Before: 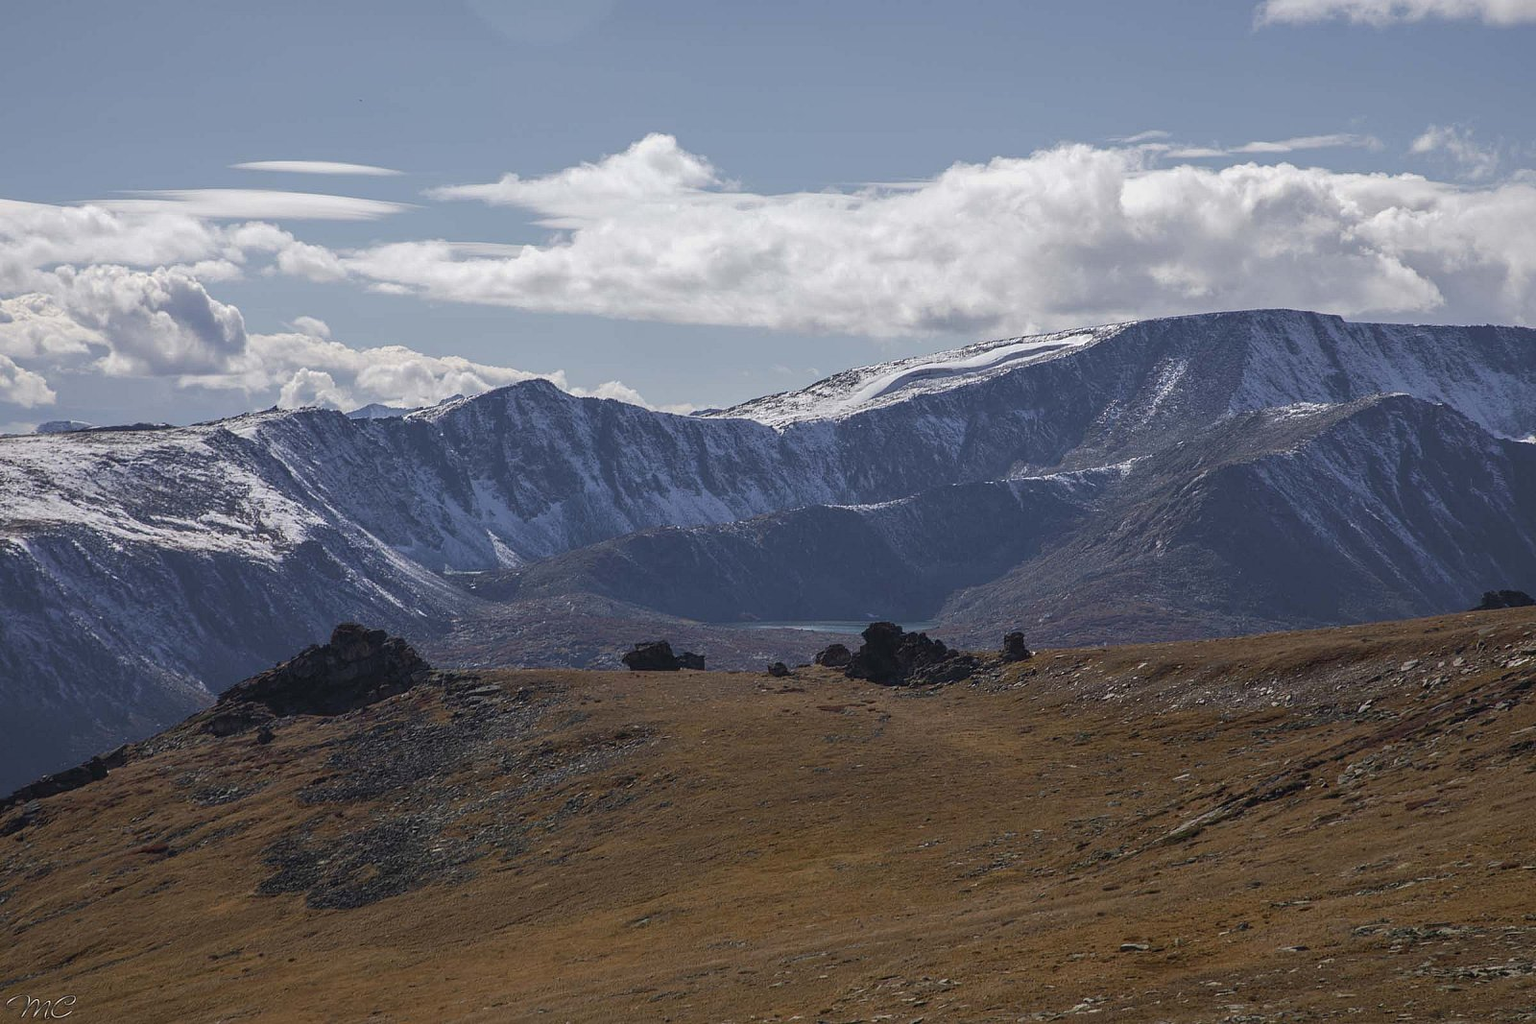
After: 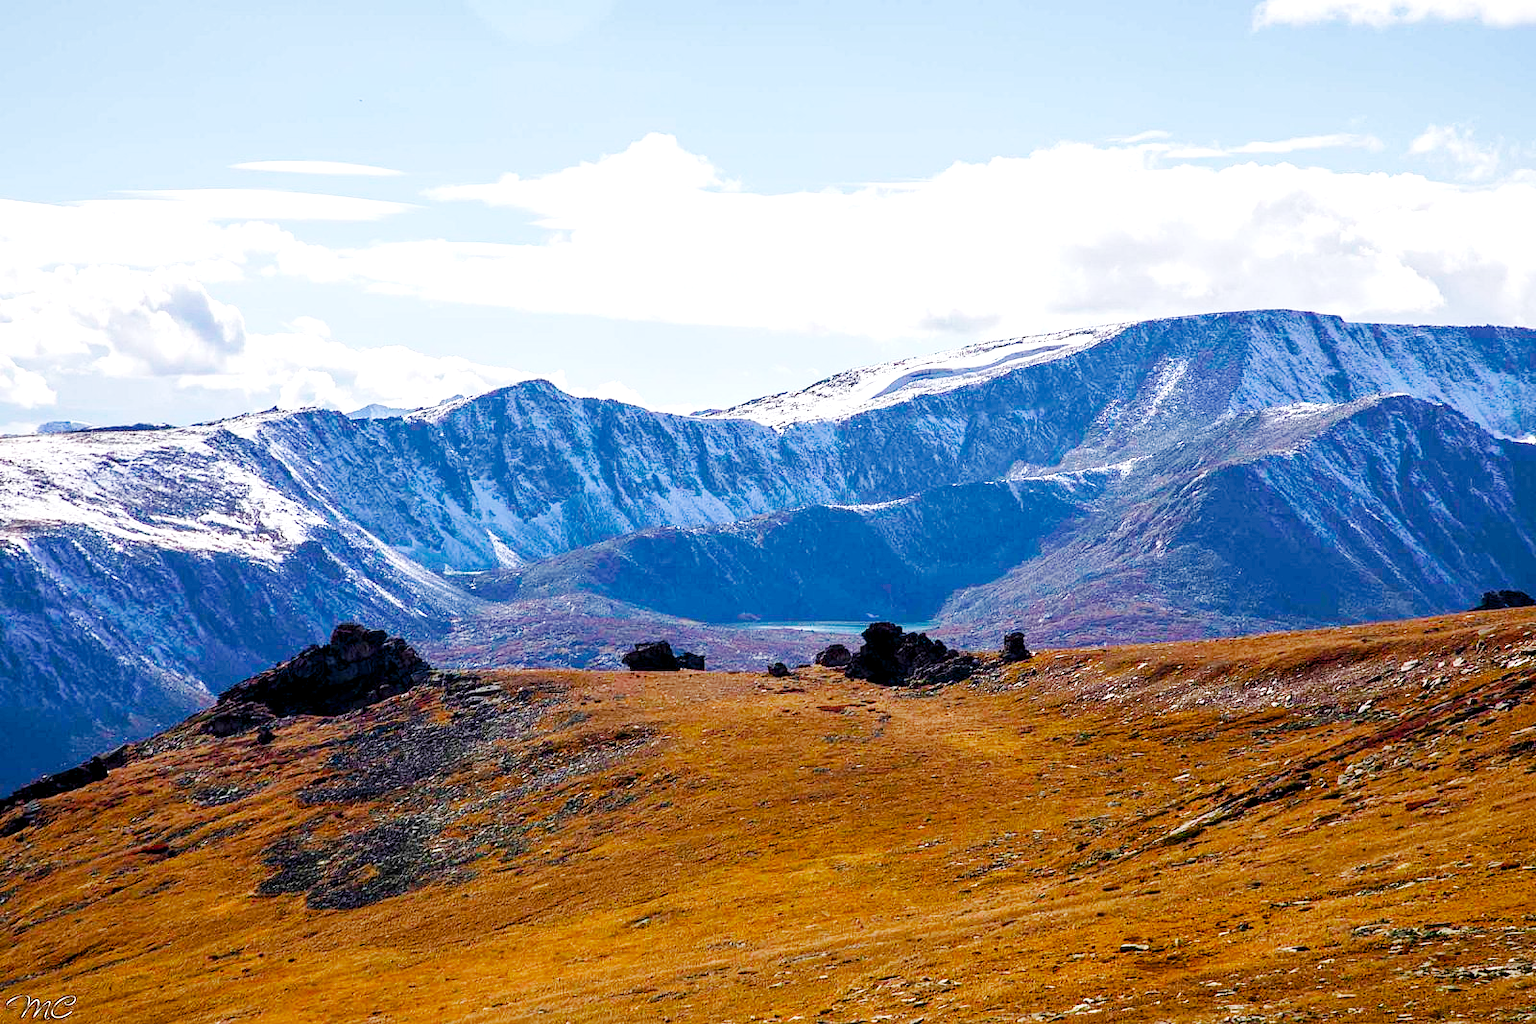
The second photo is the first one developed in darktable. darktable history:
exposure: exposure 1 EV, compensate highlight preservation false
base curve: curves: ch0 [(0, 0) (0.032, 0.025) (0.121, 0.166) (0.206, 0.329) (0.605, 0.79) (1, 1)], preserve colors none
color balance rgb: shadows lift › luminance -9.41%, highlights gain › luminance 17.6%, global offset › luminance -1.45%, perceptual saturation grading › highlights -17.77%, perceptual saturation grading › mid-tones 33.1%, perceptual saturation grading › shadows 50.52%, global vibrance 24.22%
